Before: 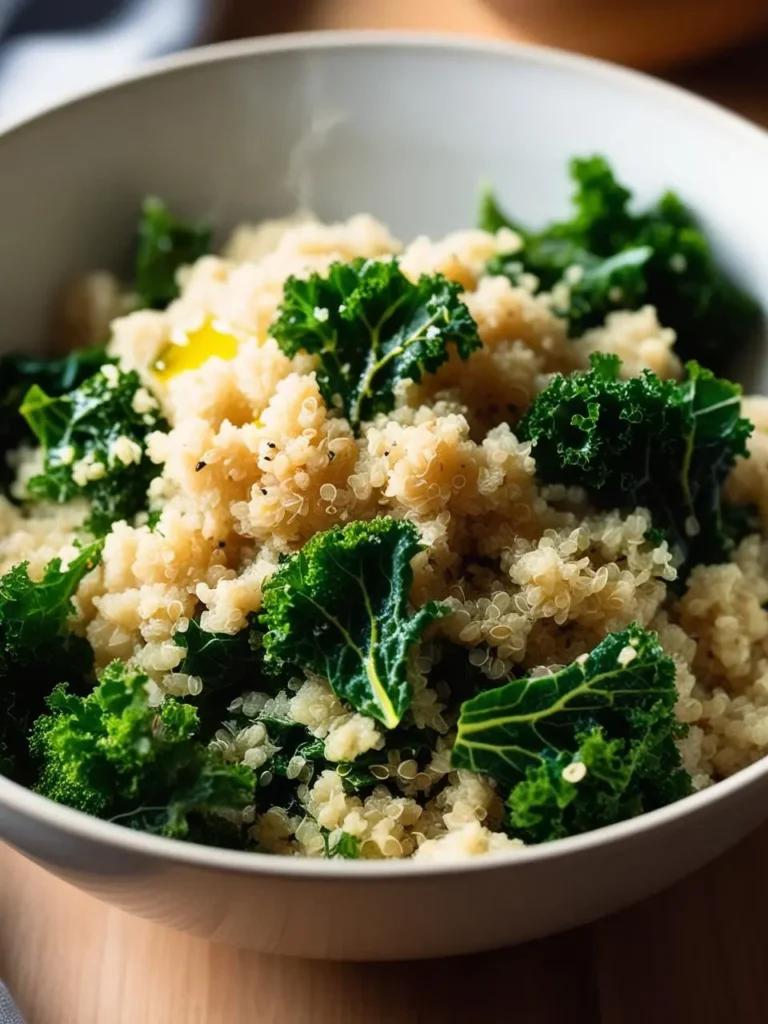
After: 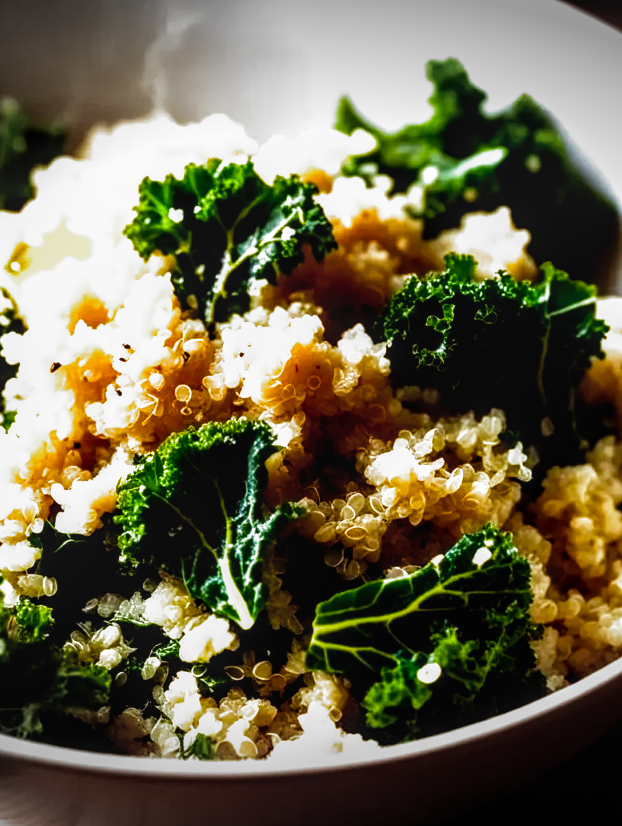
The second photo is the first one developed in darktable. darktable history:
color balance rgb: power › chroma 1.543%, power › hue 26.28°, highlights gain › luminance 16.802%, highlights gain › chroma 2.902%, highlights gain › hue 261.32°, perceptual saturation grading › global saturation 25.258%, perceptual brilliance grading › highlights 15.437%, perceptual brilliance grading › shadows -14.626%, global vibrance 20%
local contrast: on, module defaults
vignetting: fall-off start 100.1%, brightness -0.624, saturation -0.669, width/height ratio 1.31, unbound false
crop: left 18.951%, top 9.718%, right 0%, bottom 9.608%
filmic rgb: black relative exposure -8.22 EV, white relative exposure 2.2 EV, target white luminance 99.866%, hardness 7.15, latitude 75.53%, contrast 1.322, highlights saturation mix -1.9%, shadows ↔ highlights balance 30.1%, preserve chrominance no, color science v5 (2021), contrast in shadows safe, contrast in highlights safe
